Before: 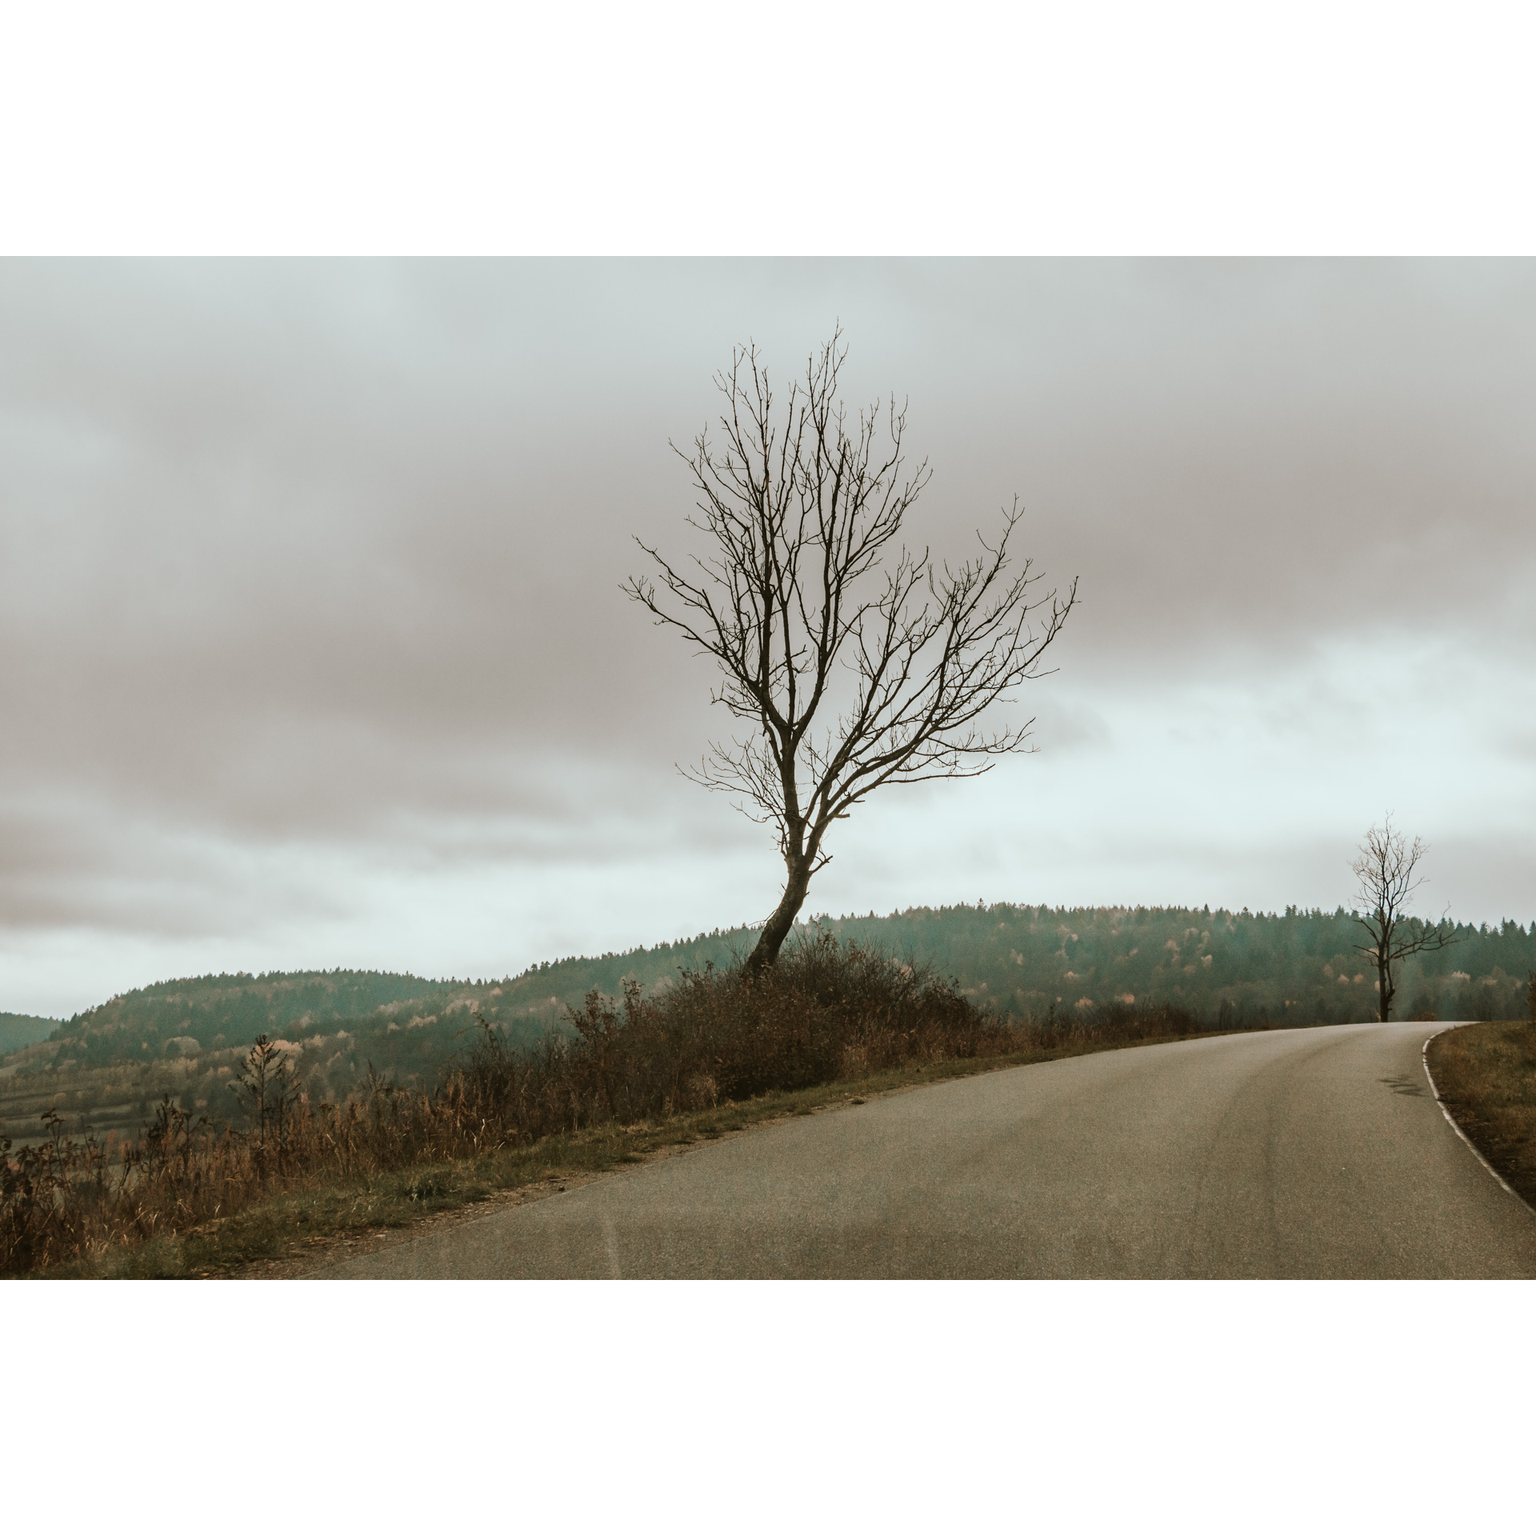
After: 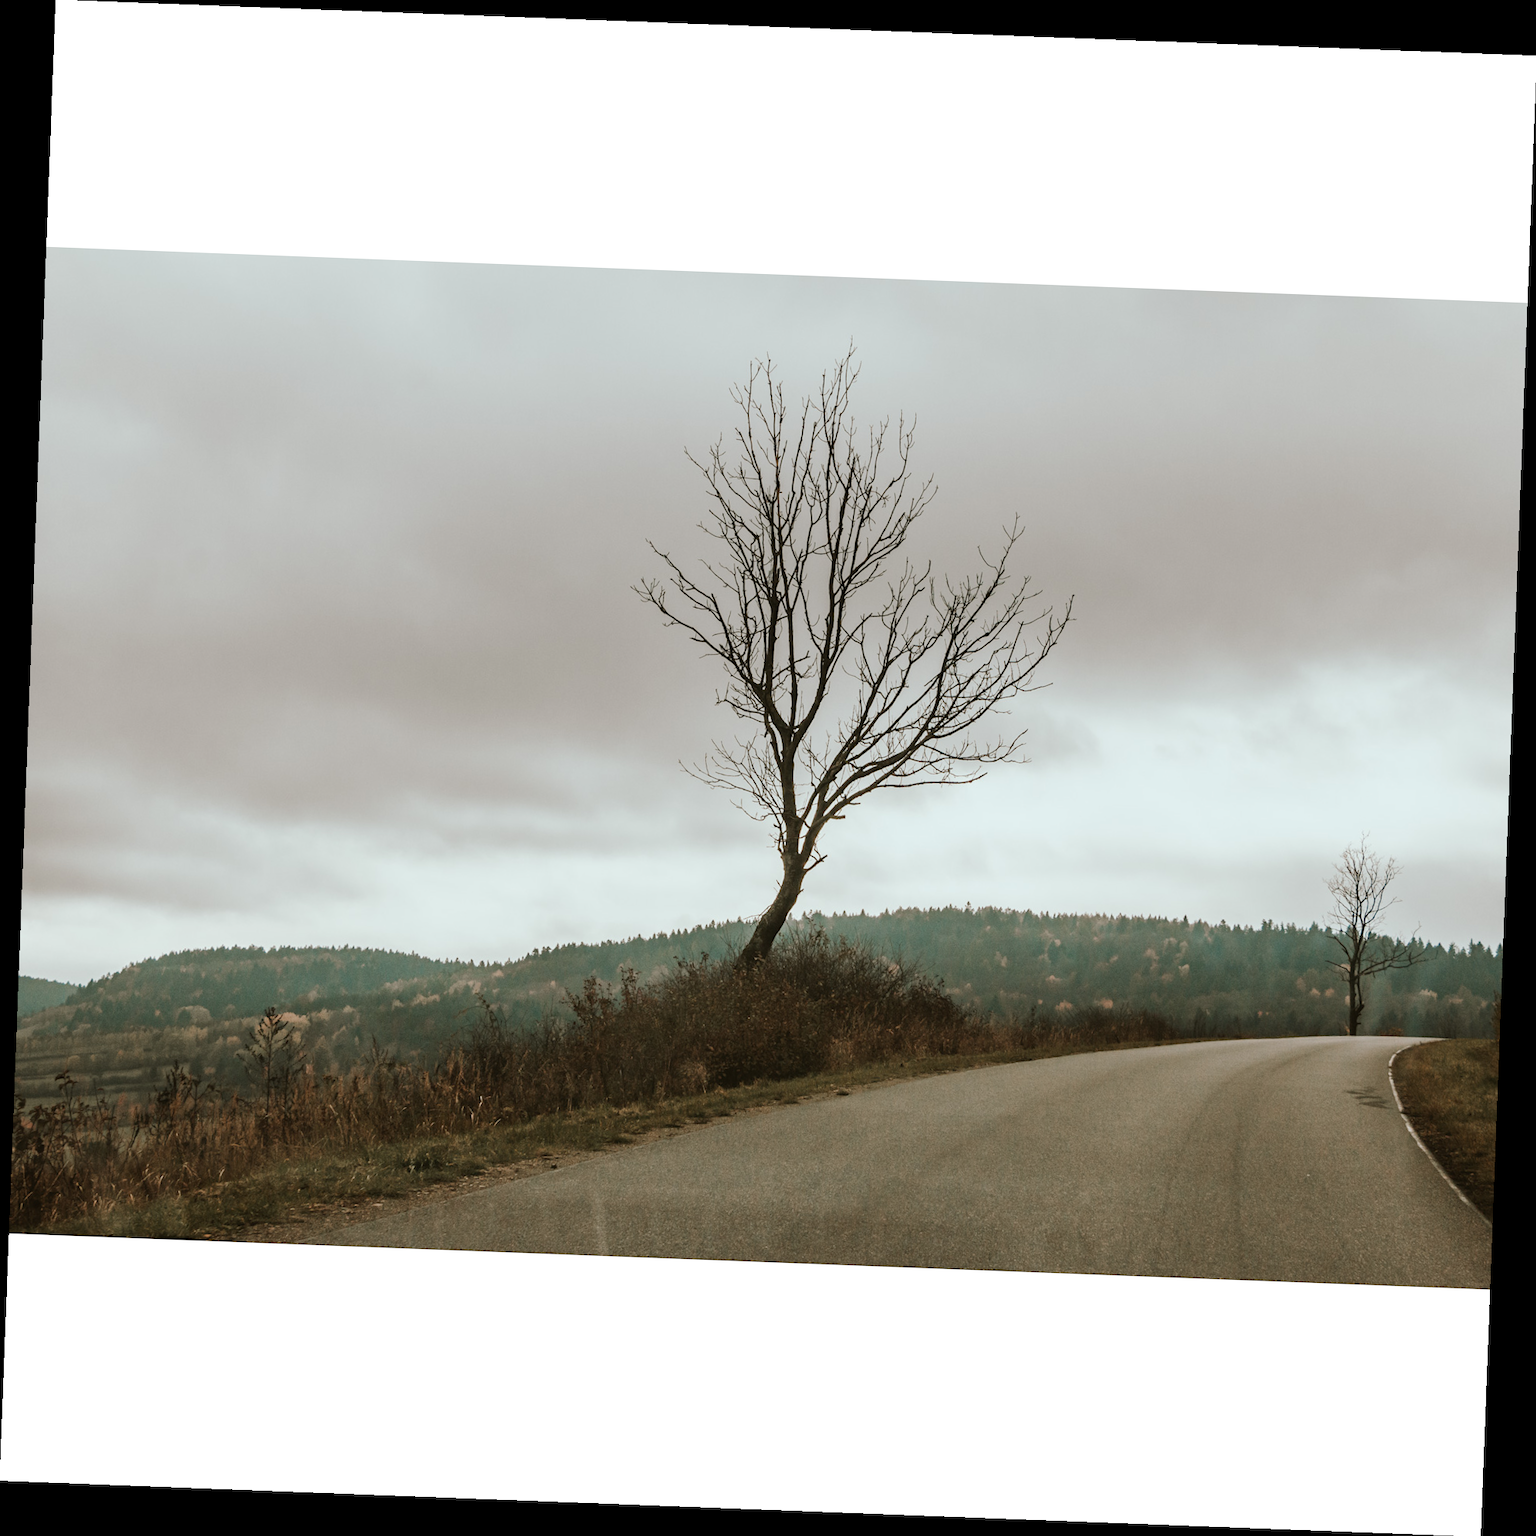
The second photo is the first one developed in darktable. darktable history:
tone equalizer: on, module defaults
contrast brightness saturation: saturation -0.05
color calibration: illuminant same as pipeline (D50), x 0.346, y 0.359, temperature 5002.42 K
rotate and perspective: rotation 2.17°, automatic cropping off
